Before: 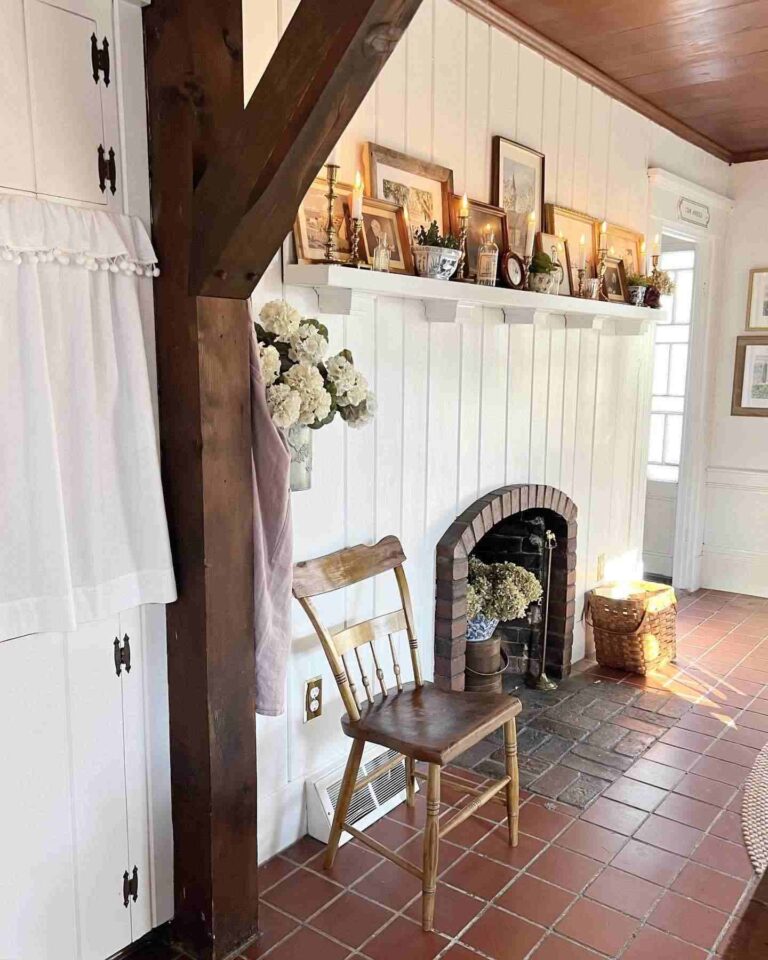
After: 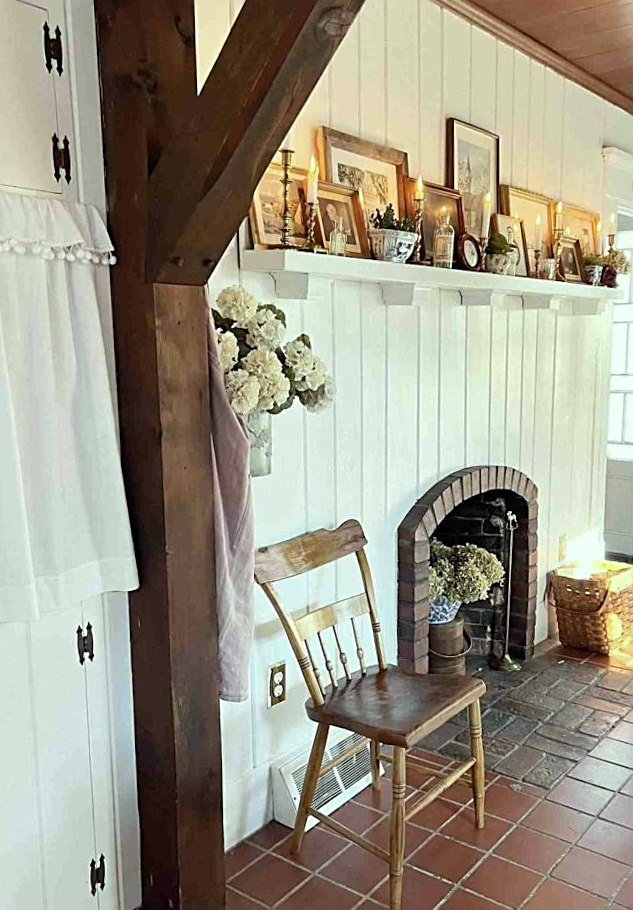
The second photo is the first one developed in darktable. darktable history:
crop and rotate: angle 1°, left 4.281%, top 0.642%, right 11.383%, bottom 2.486%
color correction: highlights a* -8, highlights b* 3.1
sharpen: on, module defaults
